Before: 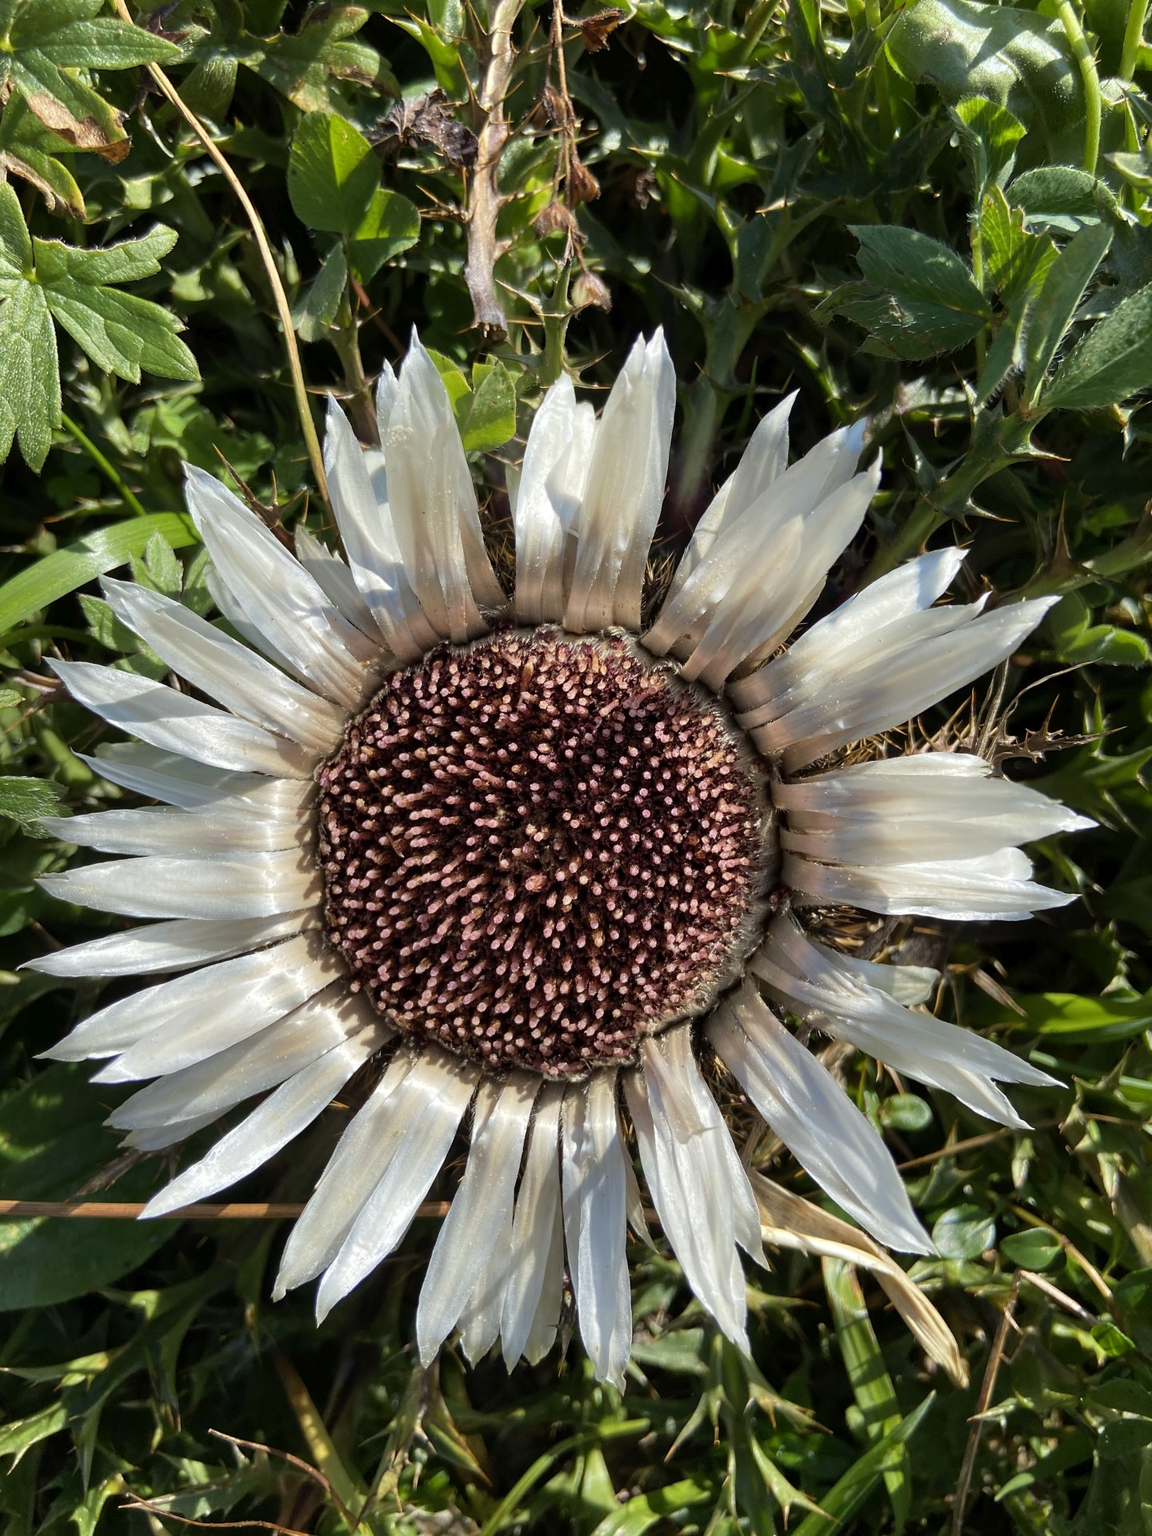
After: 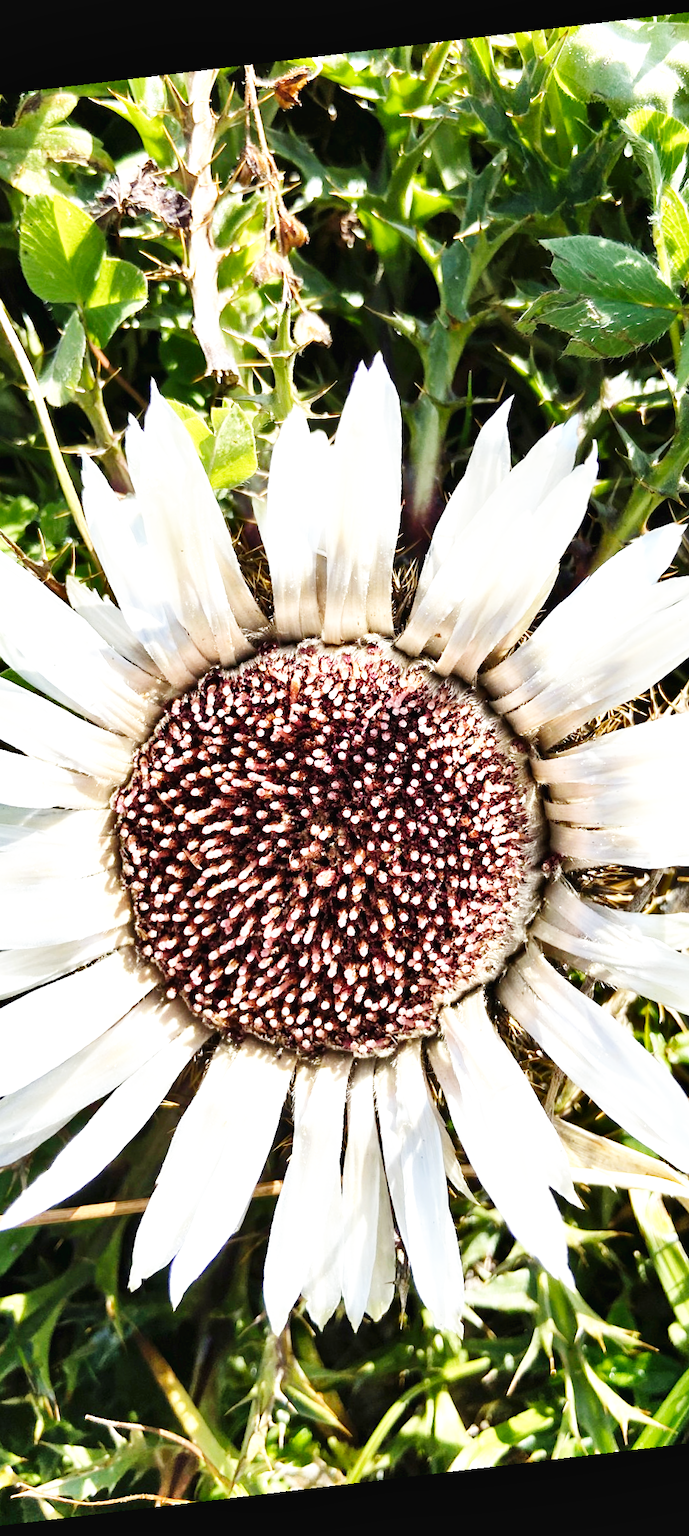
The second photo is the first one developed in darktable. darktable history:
base curve: curves: ch0 [(0, 0.003) (0.001, 0.002) (0.006, 0.004) (0.02, 0.022) (0.048, 0.086) (0.094, 0.234) (0.162, 0.431) (0.258, 0.629) (0.385, 0.8) (0.548, 0.918) (0.751, 0.988) (1, 1)], preserve colors none
exposure: black level correction 0, exposure 1.1 EV, compensate exposure bias true, compensate highlight preservation false
shadows and highlights: soften with gaussian
crop: left 21.496%, right 22.254%
rotate and perspective: rotation -6.83°, automatic cropping off
sharpen: radius 5.325, amount 0.312, threshold 26.433
